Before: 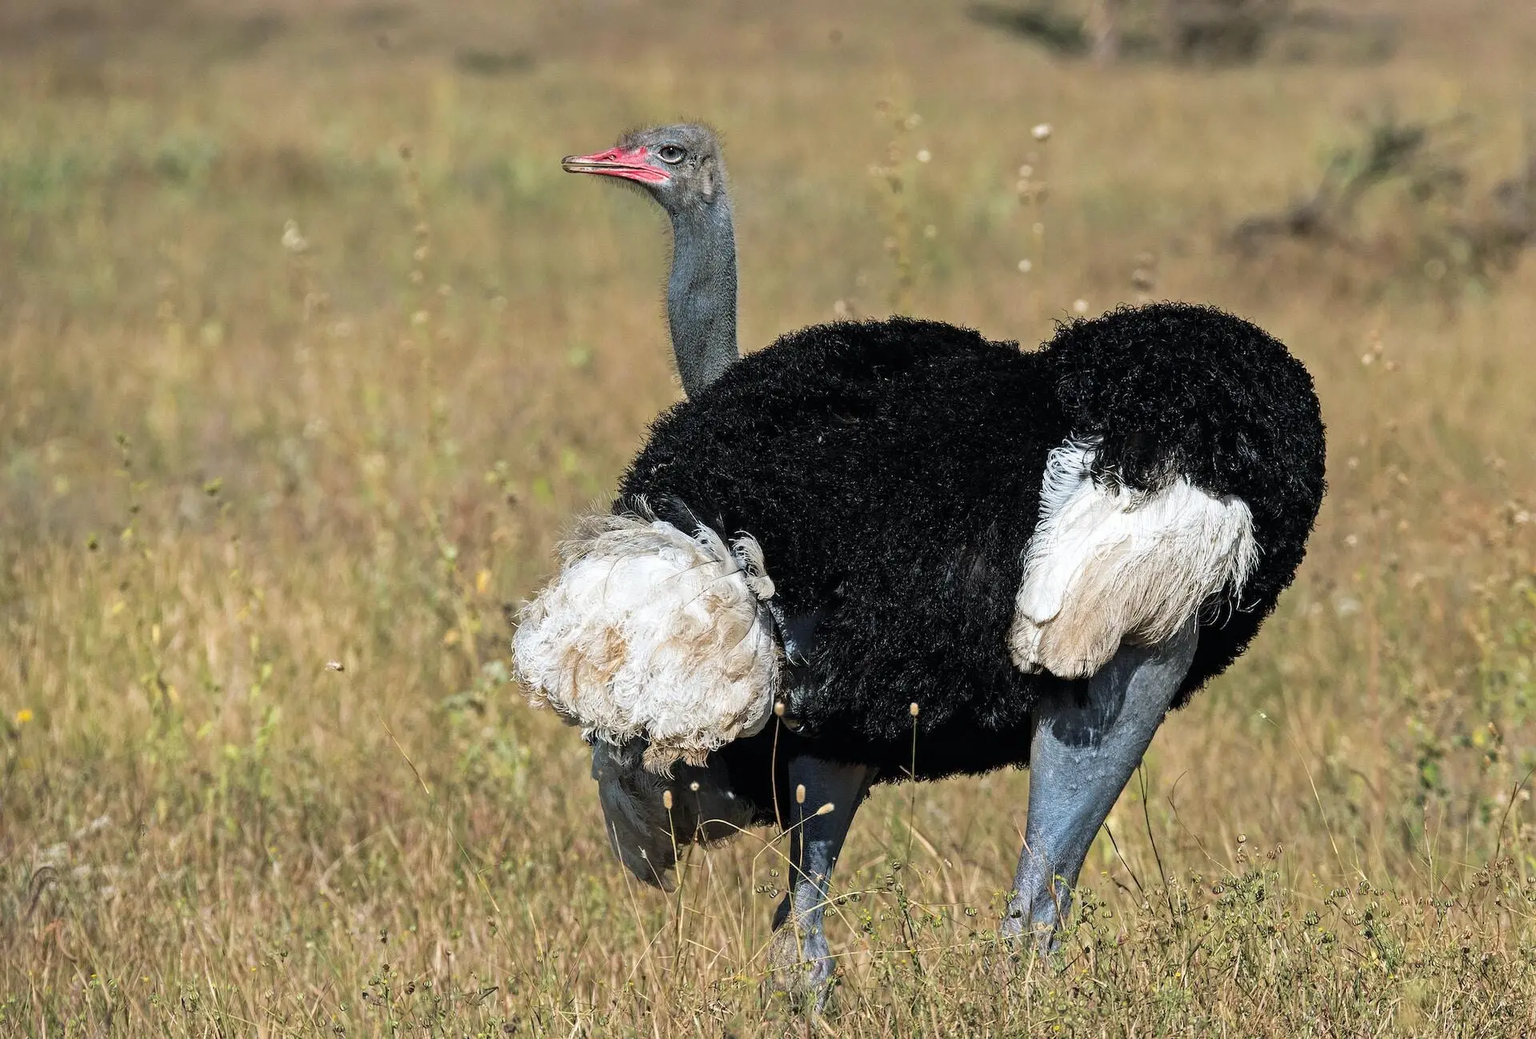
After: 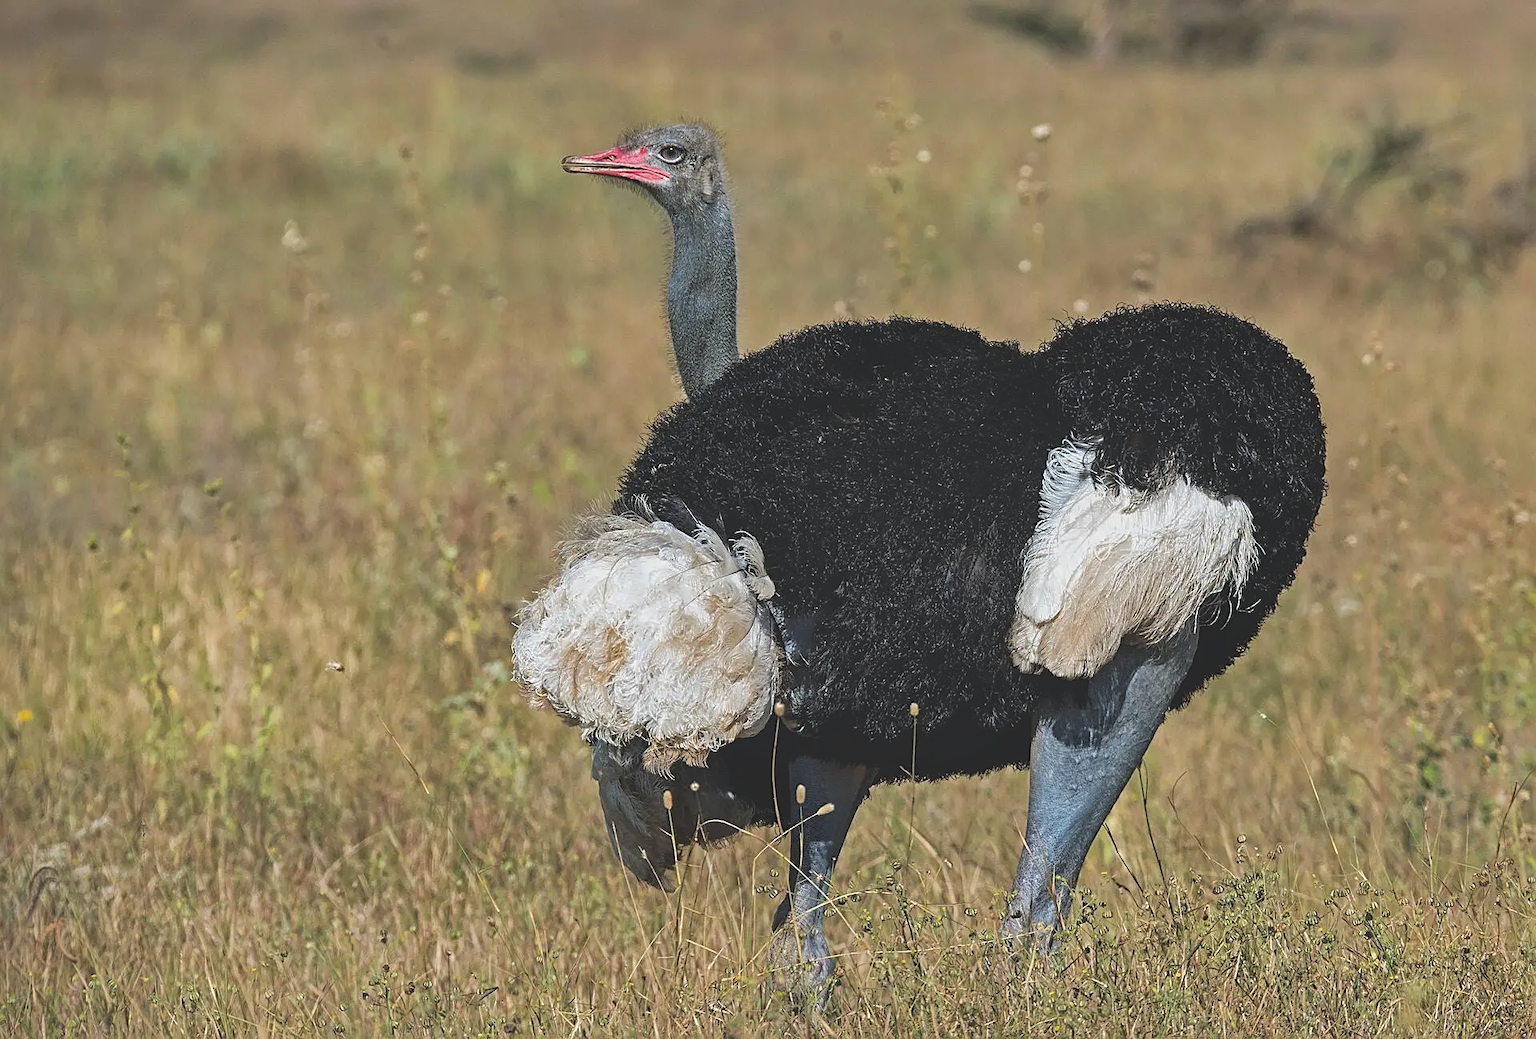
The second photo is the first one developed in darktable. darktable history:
tone equalizer: on, module defaults
sharpen: on, module defaults
shadows and highlights: highlights -59.94, highlights color adjustment 32.99%
exposure: black level correction -0.015, exposure -0.132 EV, compensate exposure bias true, compensate highlight preservation false
